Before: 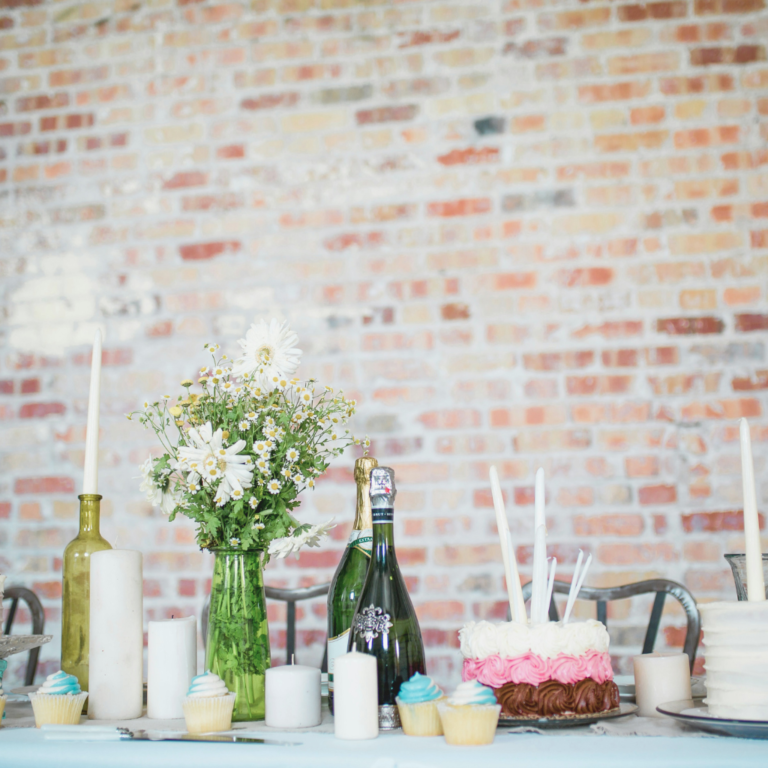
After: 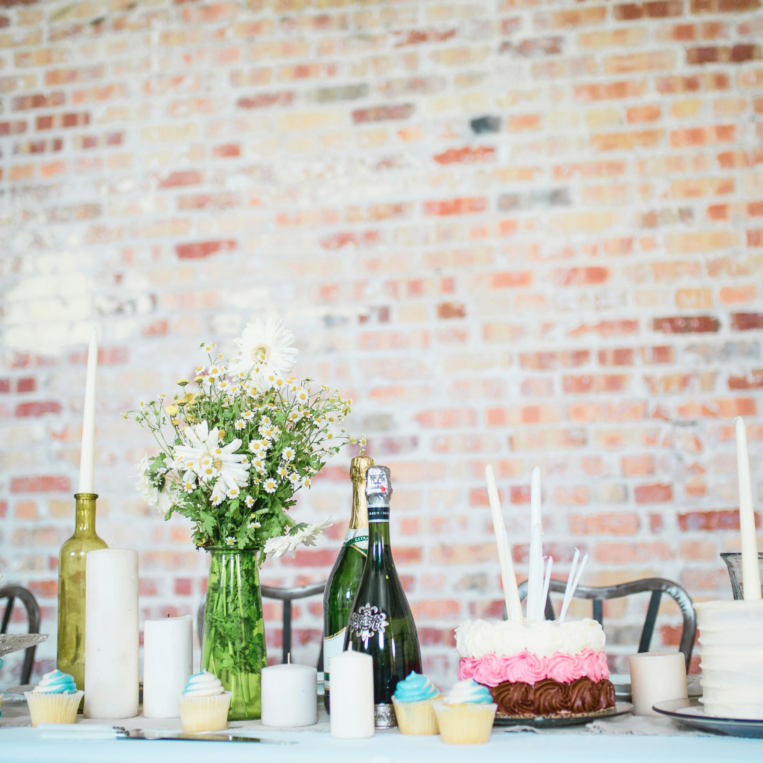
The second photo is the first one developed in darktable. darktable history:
contrast brightness saturation: contrast 0.151, brightness -0.005, saturation 0.105
crop and rotate: left 0.523%, top 0.199%, bottom 0.402%
